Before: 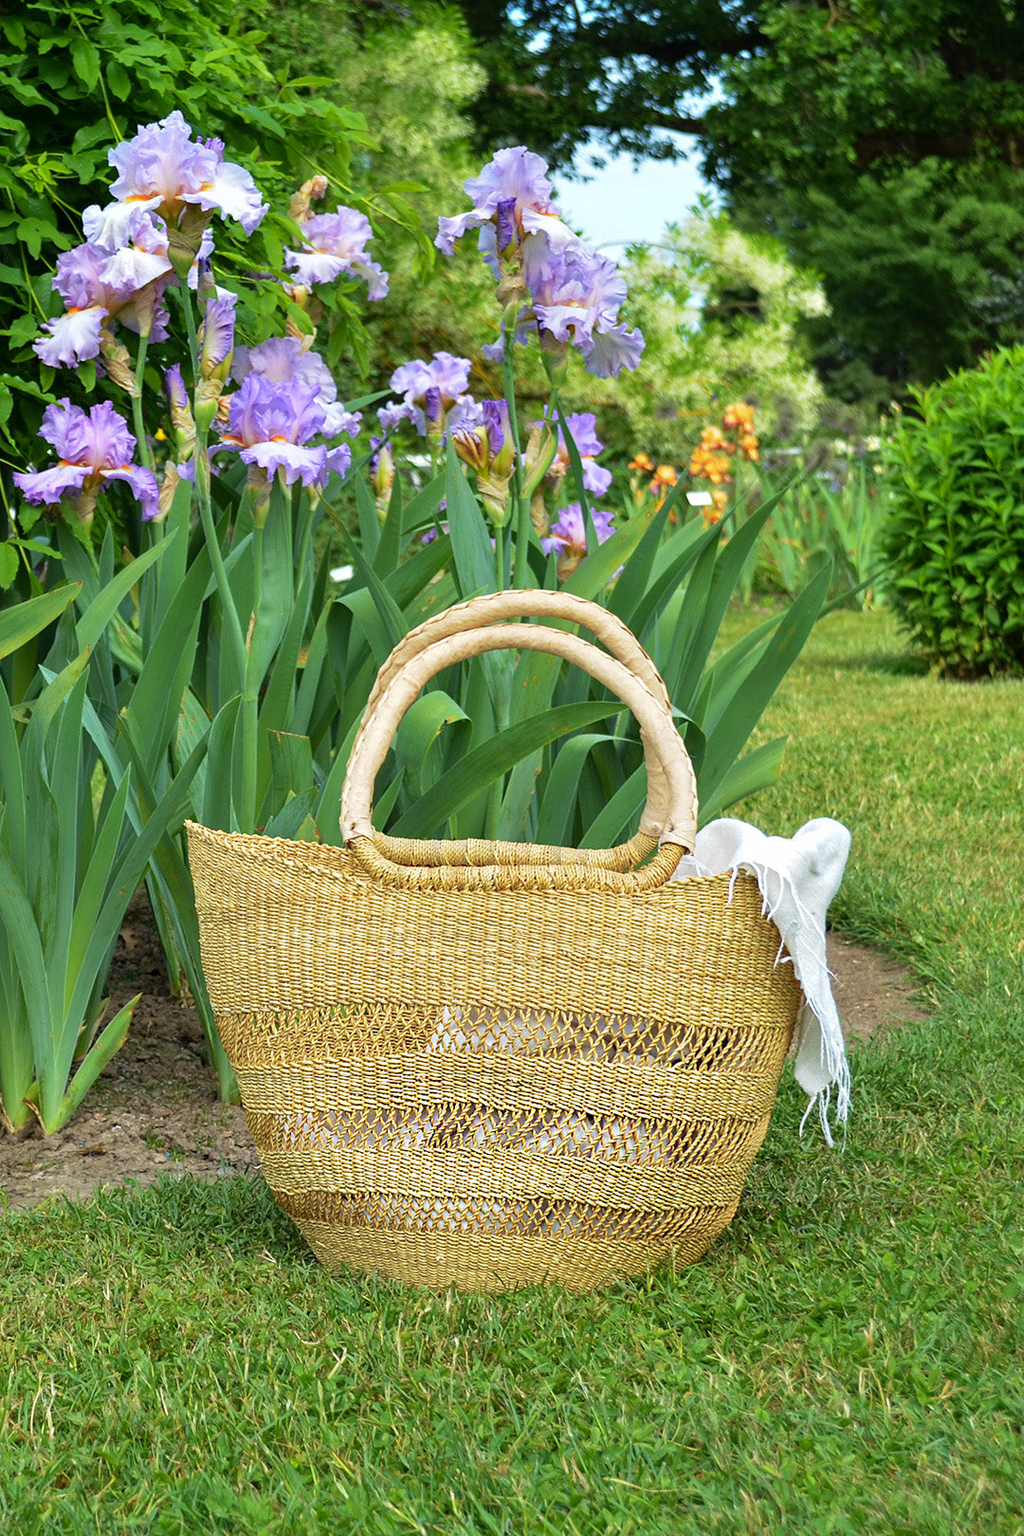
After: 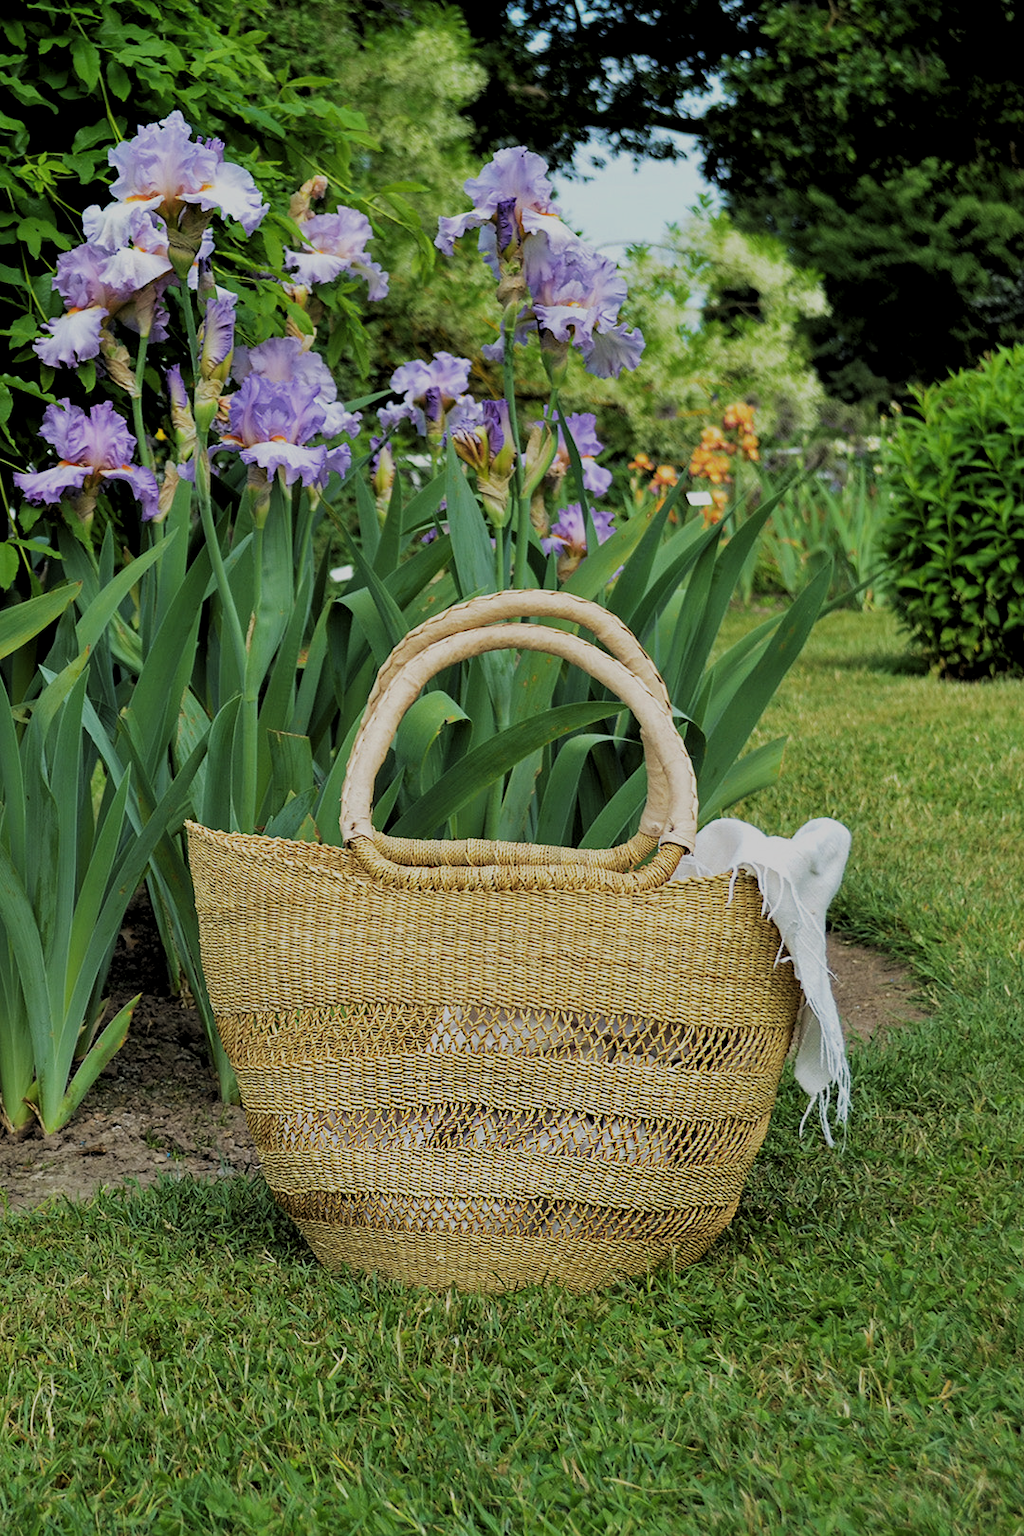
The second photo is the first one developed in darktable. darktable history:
filmic rgb: black relative exposure -7.65 EV, white relative exposure 4.56 EV, hardness 3.61
levels: levels [0.116, 0.574, 1]
